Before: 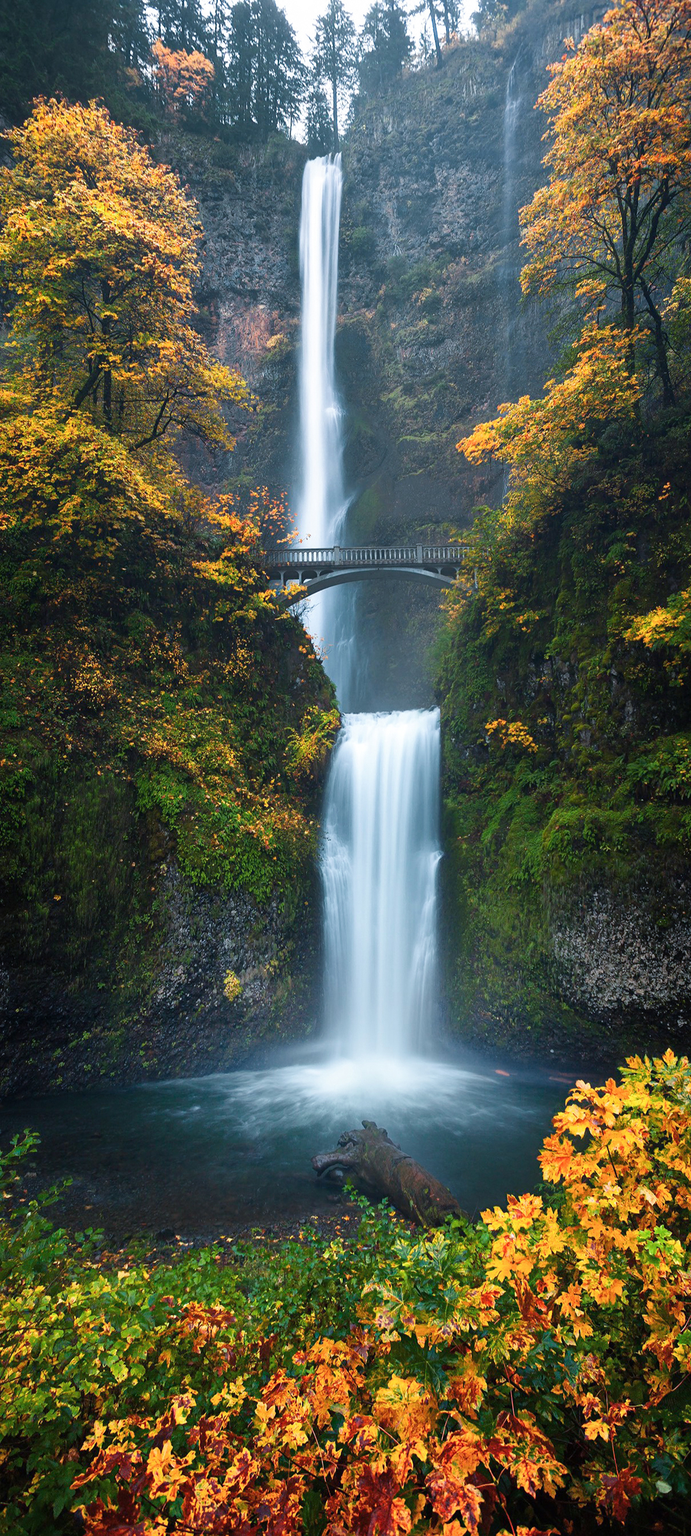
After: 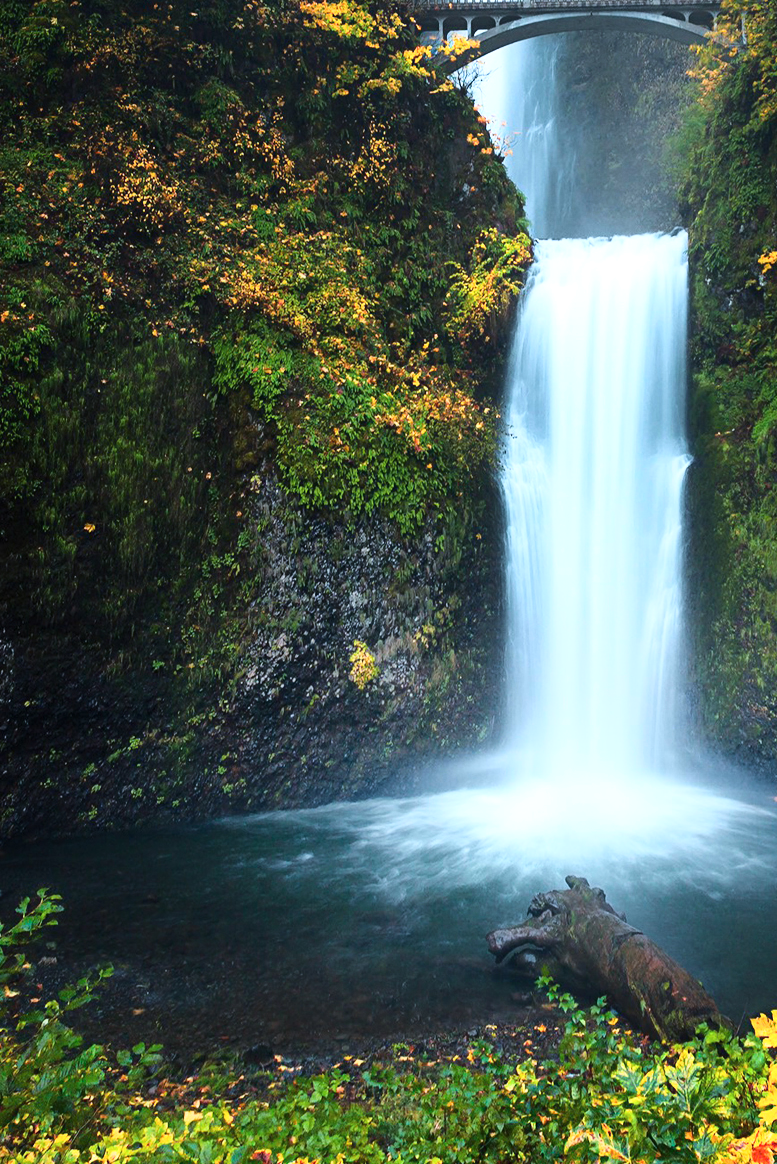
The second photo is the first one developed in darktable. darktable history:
base curve: curves: ch0 [(0, 0) (0.028, 0.03) (0.121, 0.232) (0.46, 0.748) (0.859, 0.968) (1, 1)]
crop: top 36.498%, right 27.964%, bottom 14.995%
tone equalizer: -8 EV -0.001 EV, -7 EV 0.001 EV, -6 EV -0.002 EV, -5 EV -0.003 EV, -4 EV -0.062 EV, -3 EV -0.222 EV, -2 EV -0.267 EV, -1 EV 0.105 EV, +0 EV 0.303 EV
